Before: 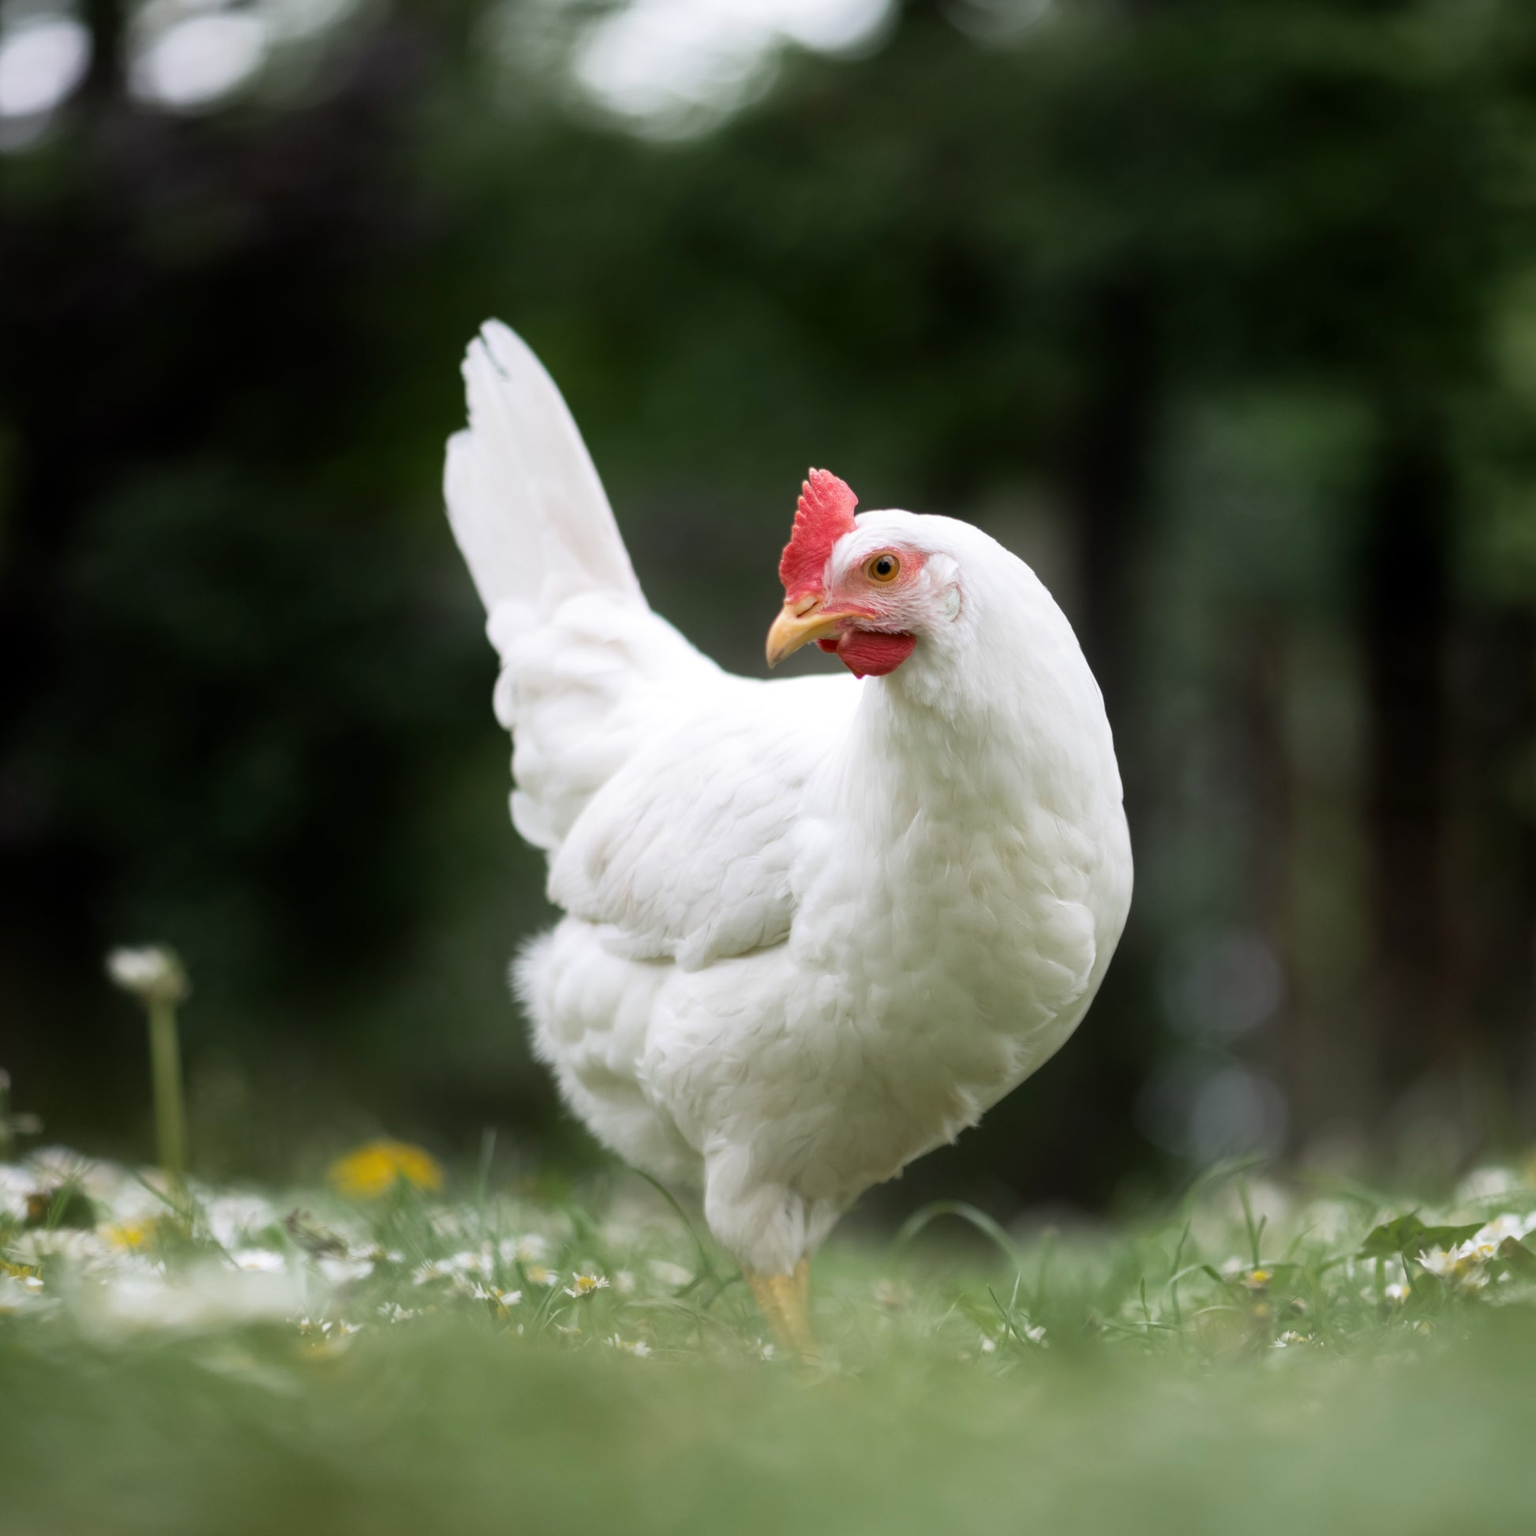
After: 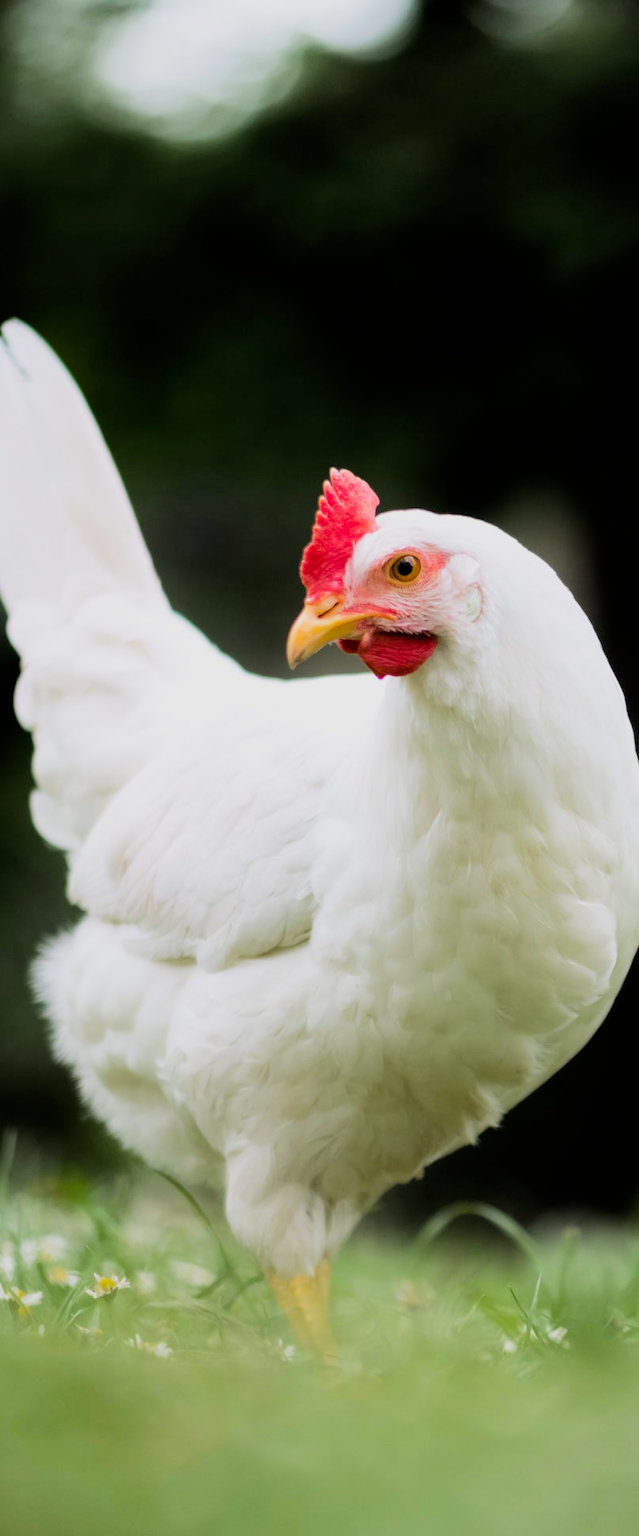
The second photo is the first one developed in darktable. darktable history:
color balance rgb: perceptual saturation grading › global saturation 25%, perceptual brilliance grading › mid-tones 10%, perceptual brilliance grading › shadows 15%, global vibrance 20%
filmic rgb: black relative exposure -5 EV, hardness 2.88, contrast 1.4, highlights saturation mix -30%
crop: left 31.229%, right 27.105%
